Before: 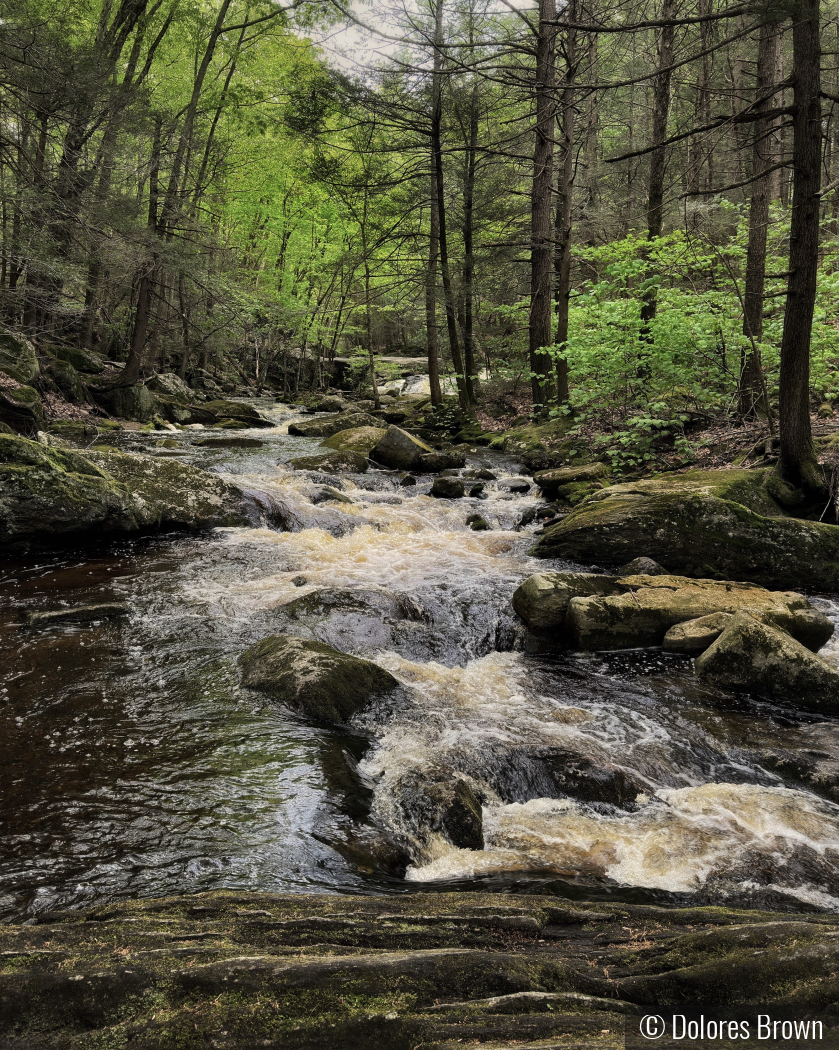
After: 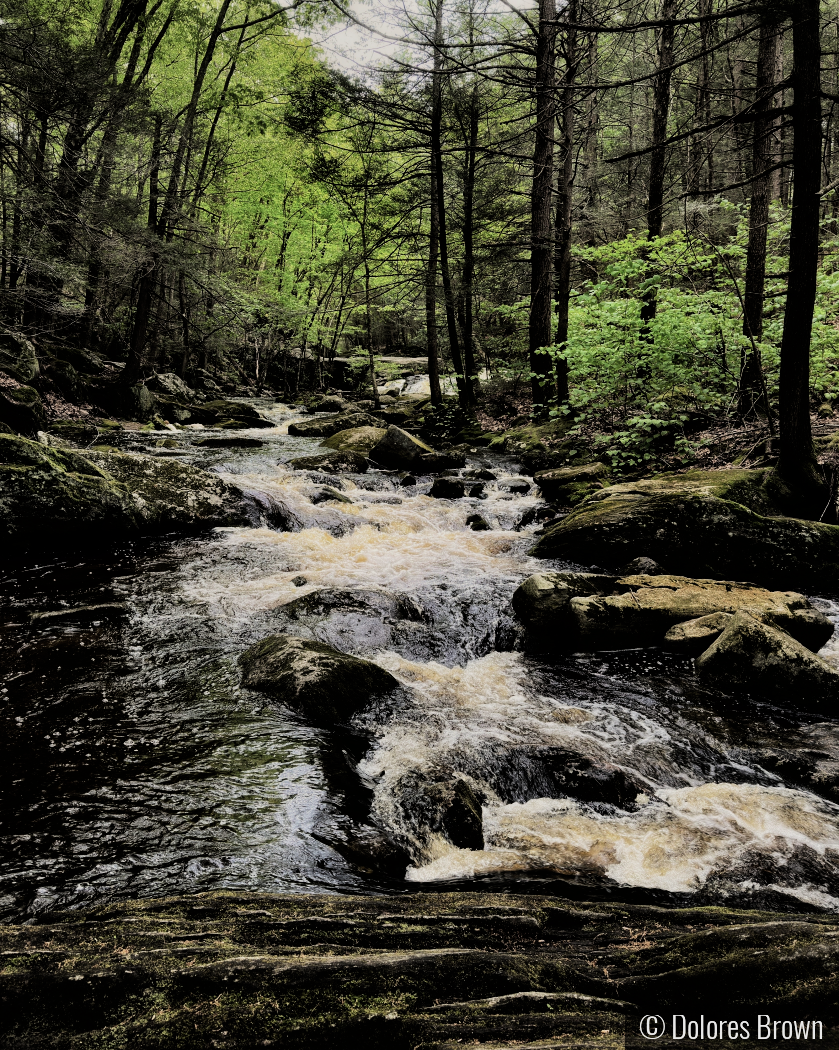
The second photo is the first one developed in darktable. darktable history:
filmic rgb: black relative exposure -5.14 EV, white relative exposure 3.98 EV, threshold 5.97 EV, hardness 2.9, contrast 1.411, highlights saturation mix -31.38%, enable highlight reconstruction true
